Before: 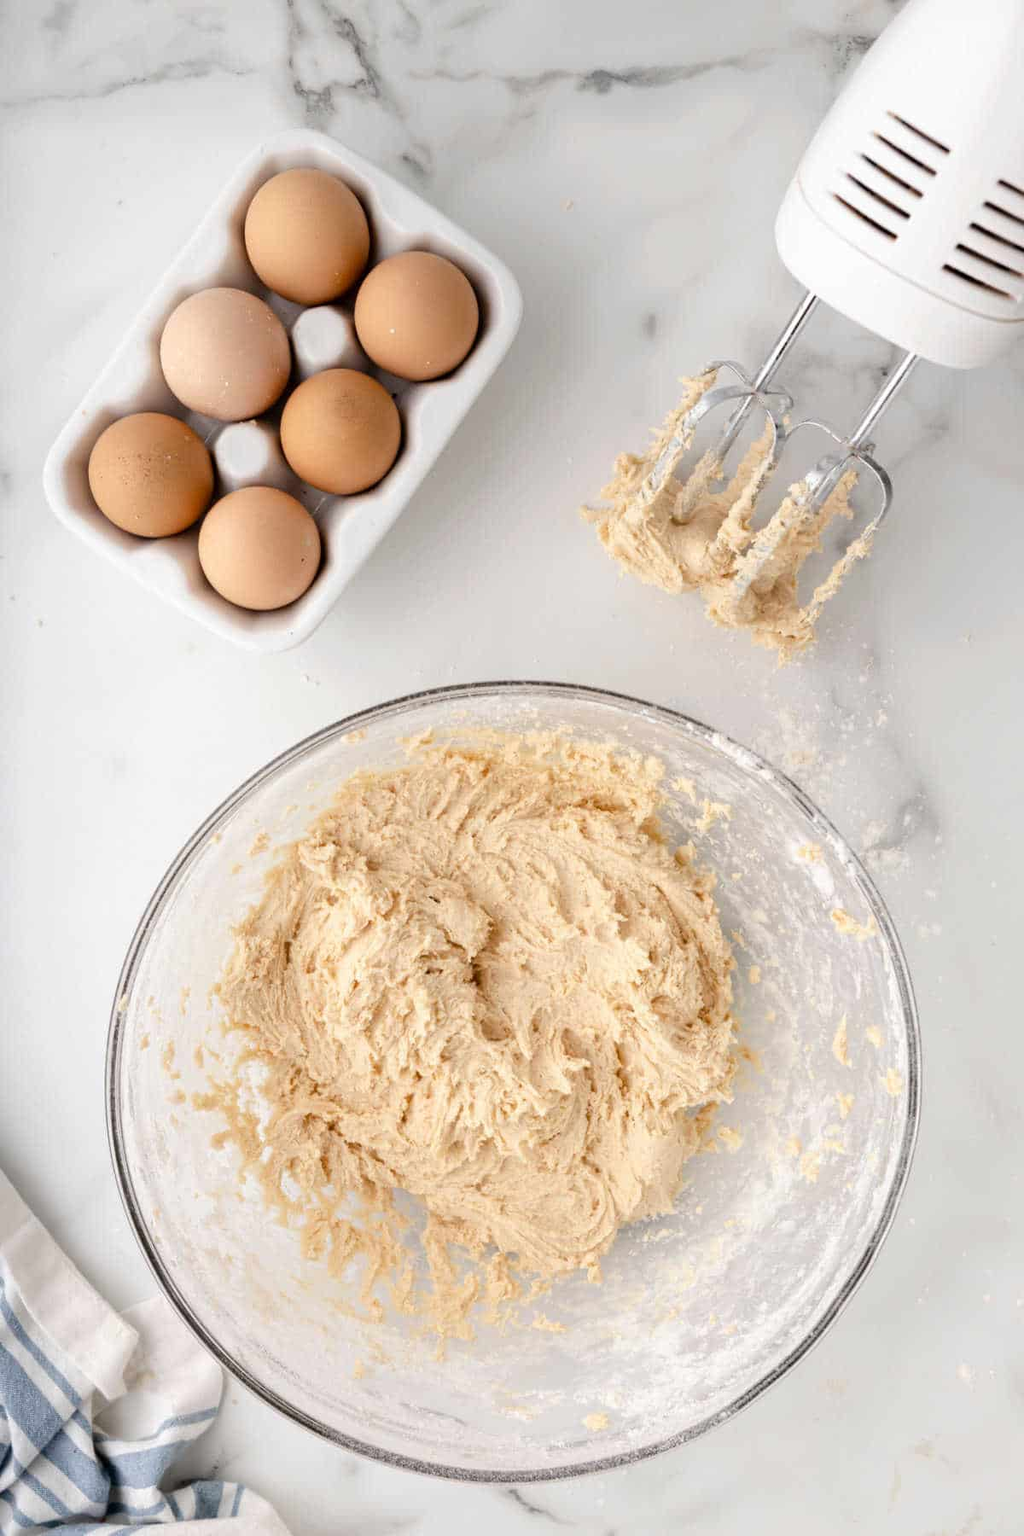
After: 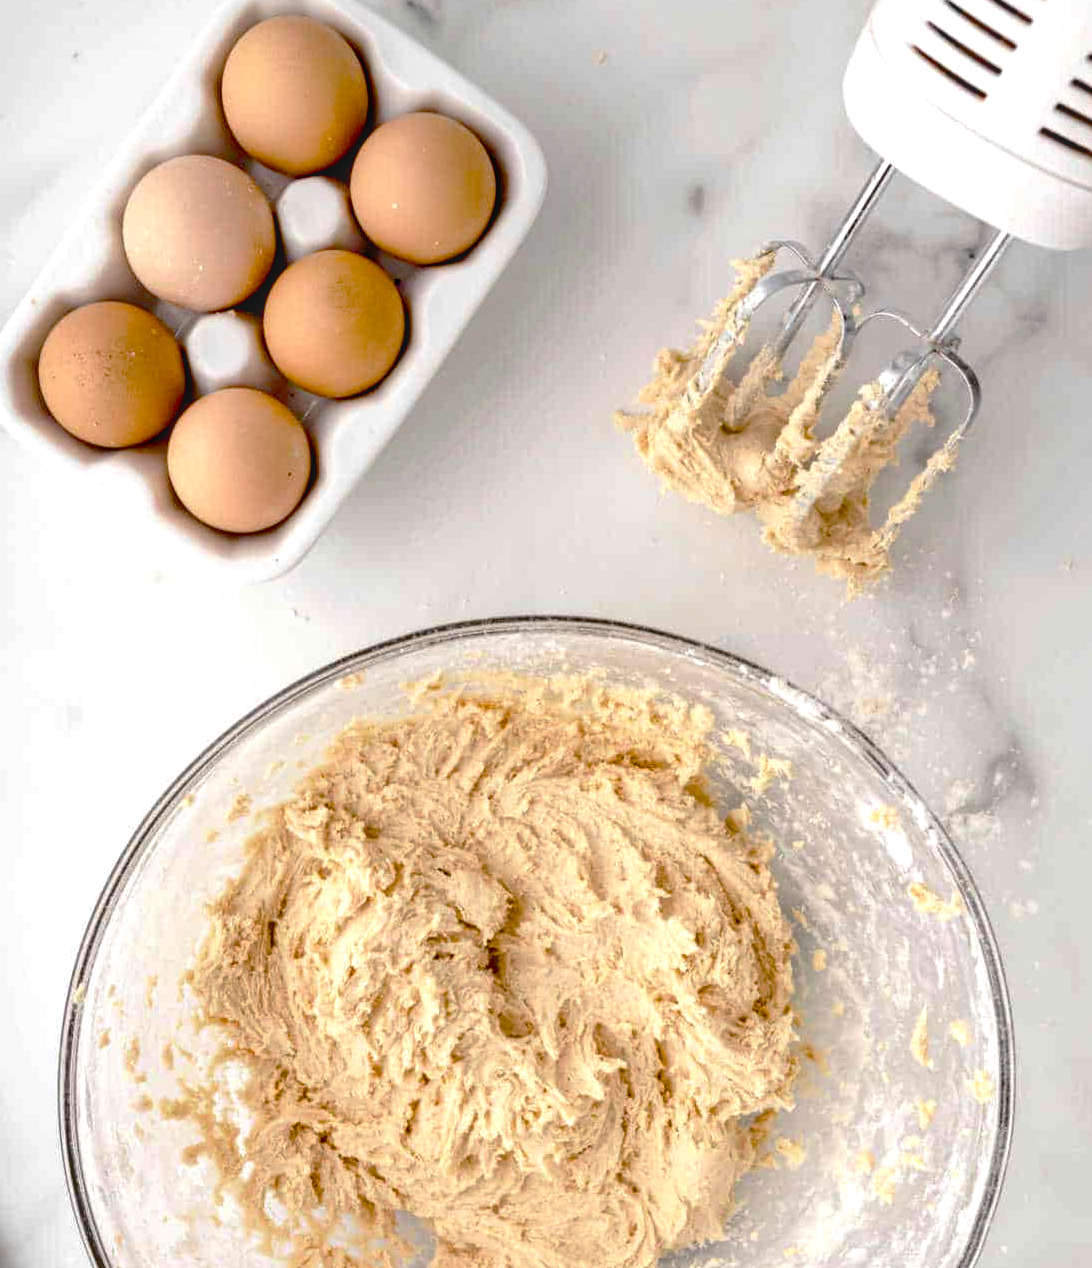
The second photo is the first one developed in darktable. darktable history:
tone curve: curves: ch0 [(0, 0) (0.003, 0.021) (0.011, 0.021) (0.025, 0.021) (0.044, 0.033) (0.069, 0.053) (0.1, 0.08) (0.136, 0.114) (0.177, 0.171) (0.224, 0.246) (0.277, 0.332) (0.335, 0.424) (0.399, 0.496) (0.468, 0.561) (0.543, 0.627) (0.623, 0.685) (0.709, 0.741) (0.801, 0.813) (0.898, 0.902) (1, 1)], preserve colors none
crop: left 5.466%, top 10.139%, right 3.528%, bottom 19.41%
local contrast: on, module defaults
color balance rgb: global offset › luminance 0.705%, perceptual saturation grading › global saturation 20%, perceptual saturation grading › highlights -14.138%, perceptual saturation grading › shadows 49.384%, global vibrance 20%
exposure: black level correction 0.007, exposure 0.158 EV, compensate highlight preservation false
shadows and highlights: soften with gaussian
contrast brightness saturation: brightness 0.137
